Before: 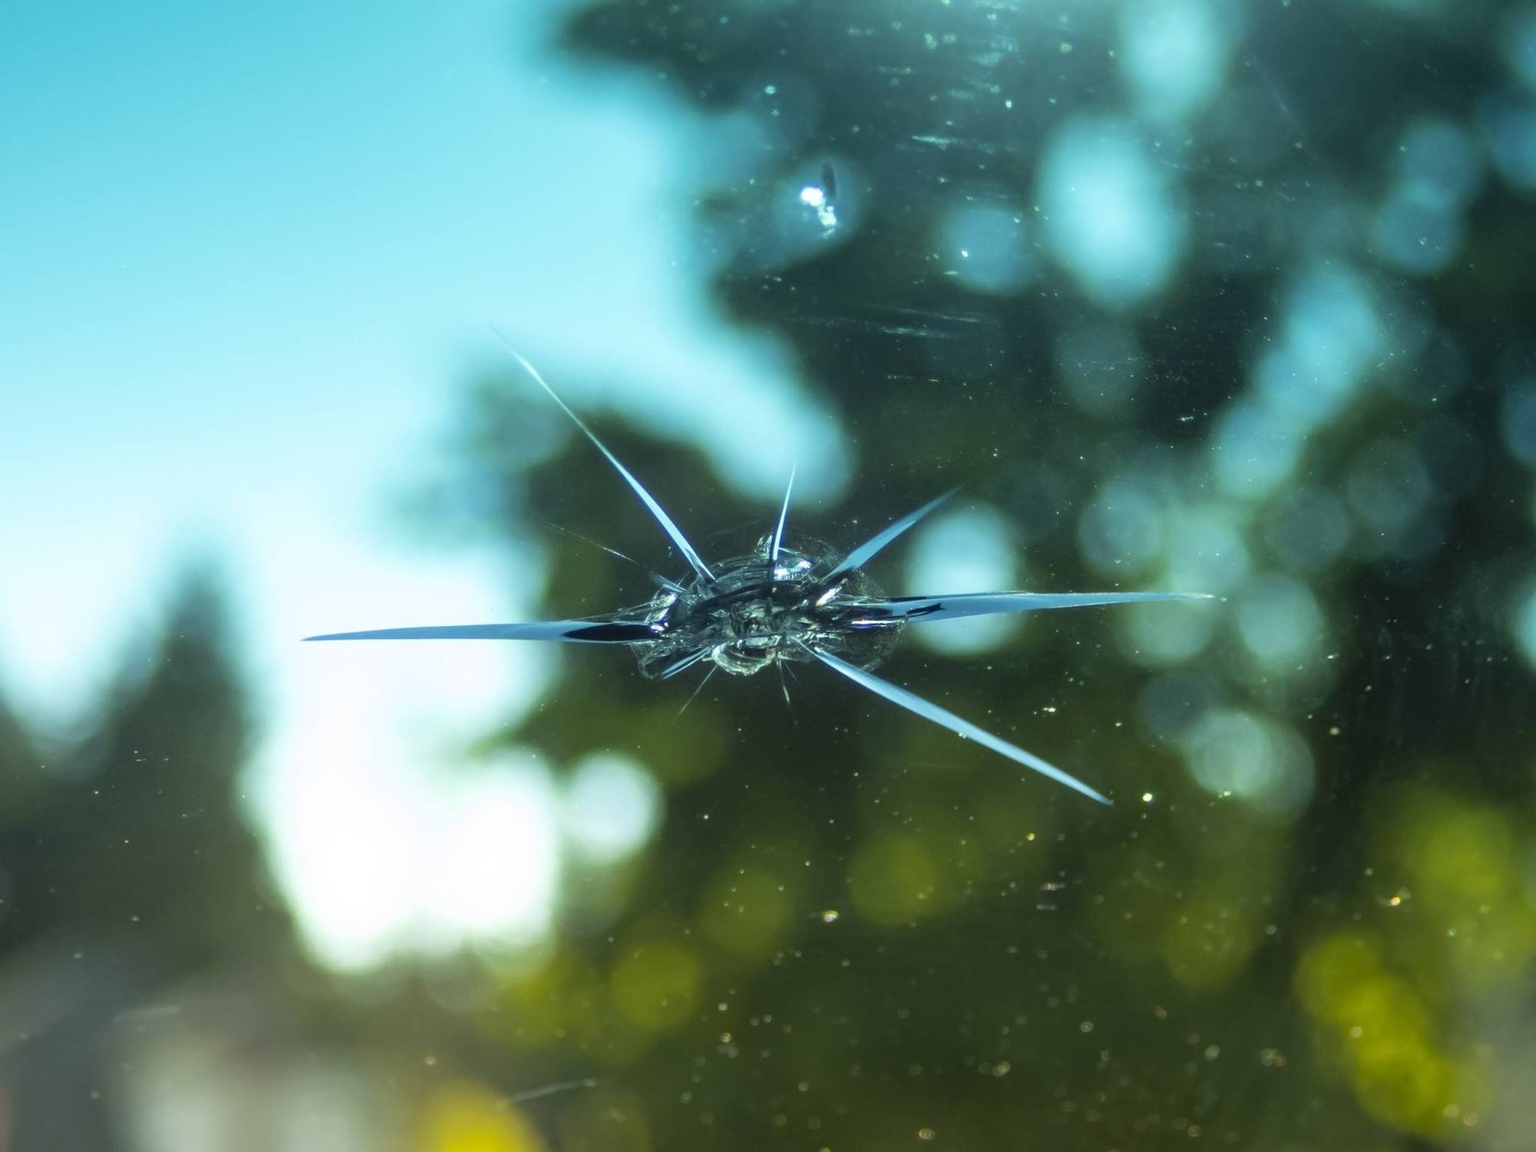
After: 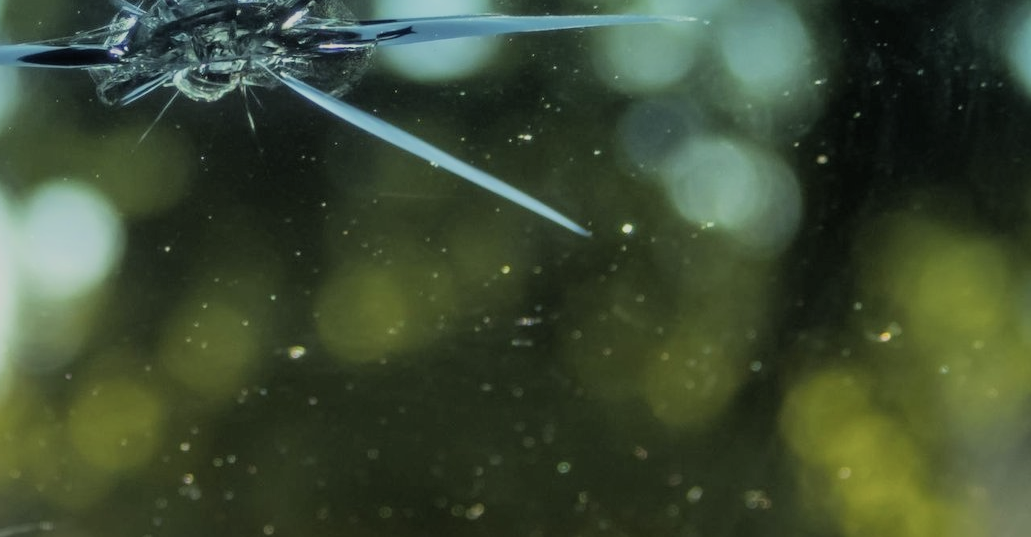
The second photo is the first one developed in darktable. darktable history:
crop and rotate: left 35.509%, top 50.238%, bottom 4.934%
color correction: saturation 0.8
white balance: red 1.009, blue 0.985
filmic rgb: black relative exposure -7.15 EV, white relative exposure 5.36 EV, hardness 3.02, color science v6 (2022)
